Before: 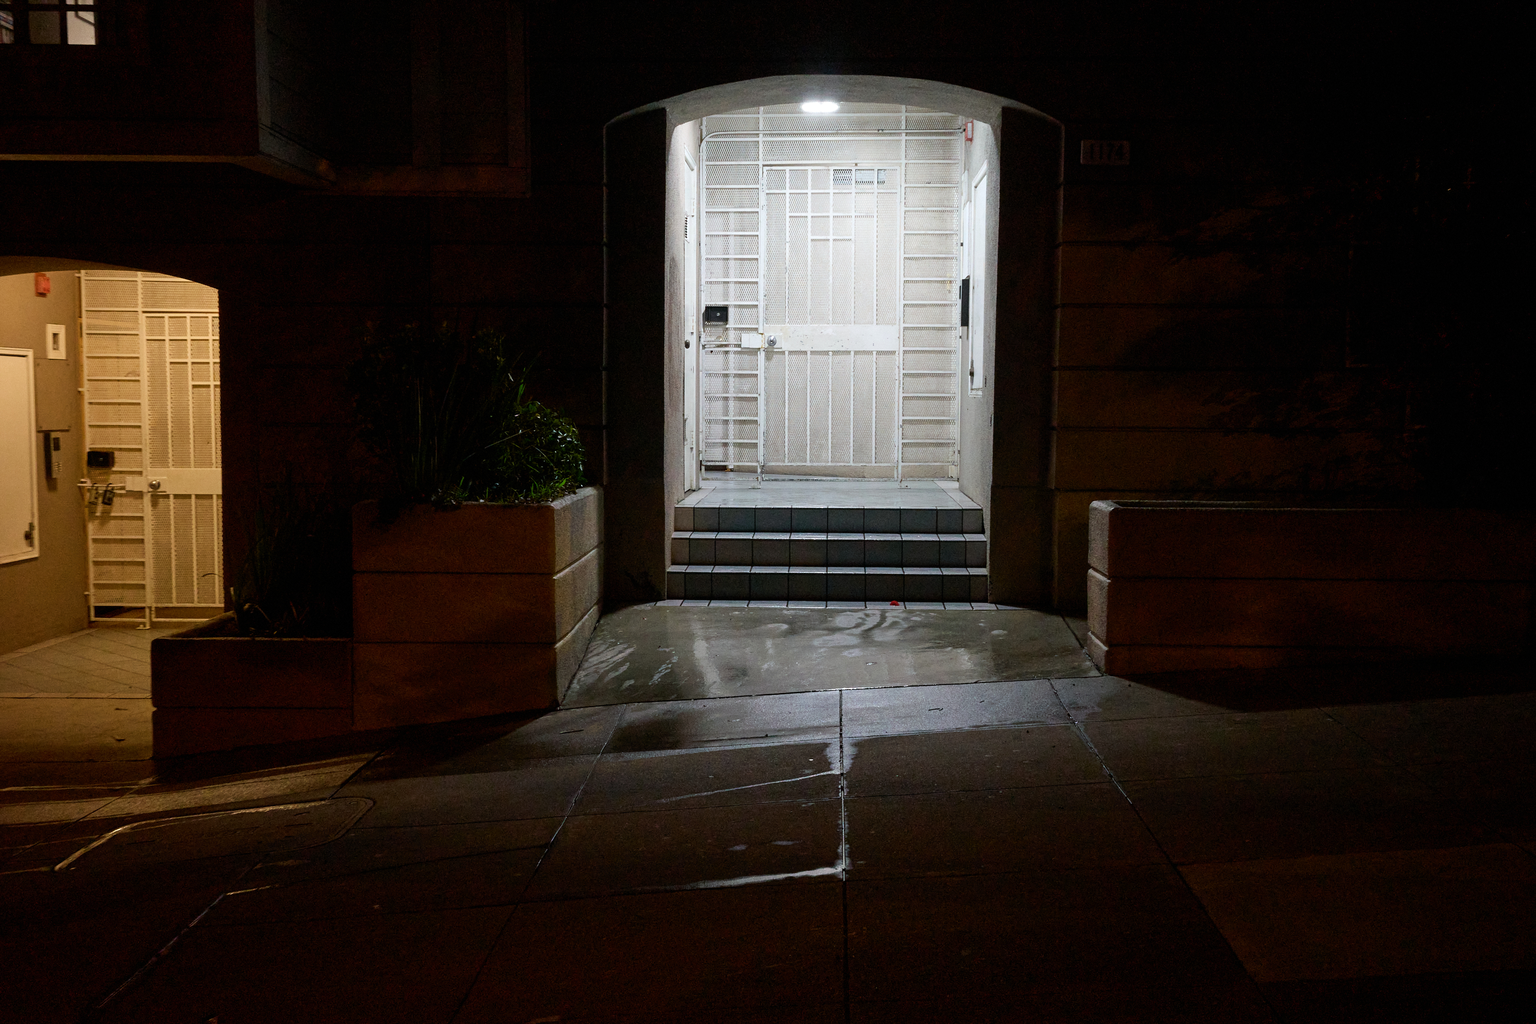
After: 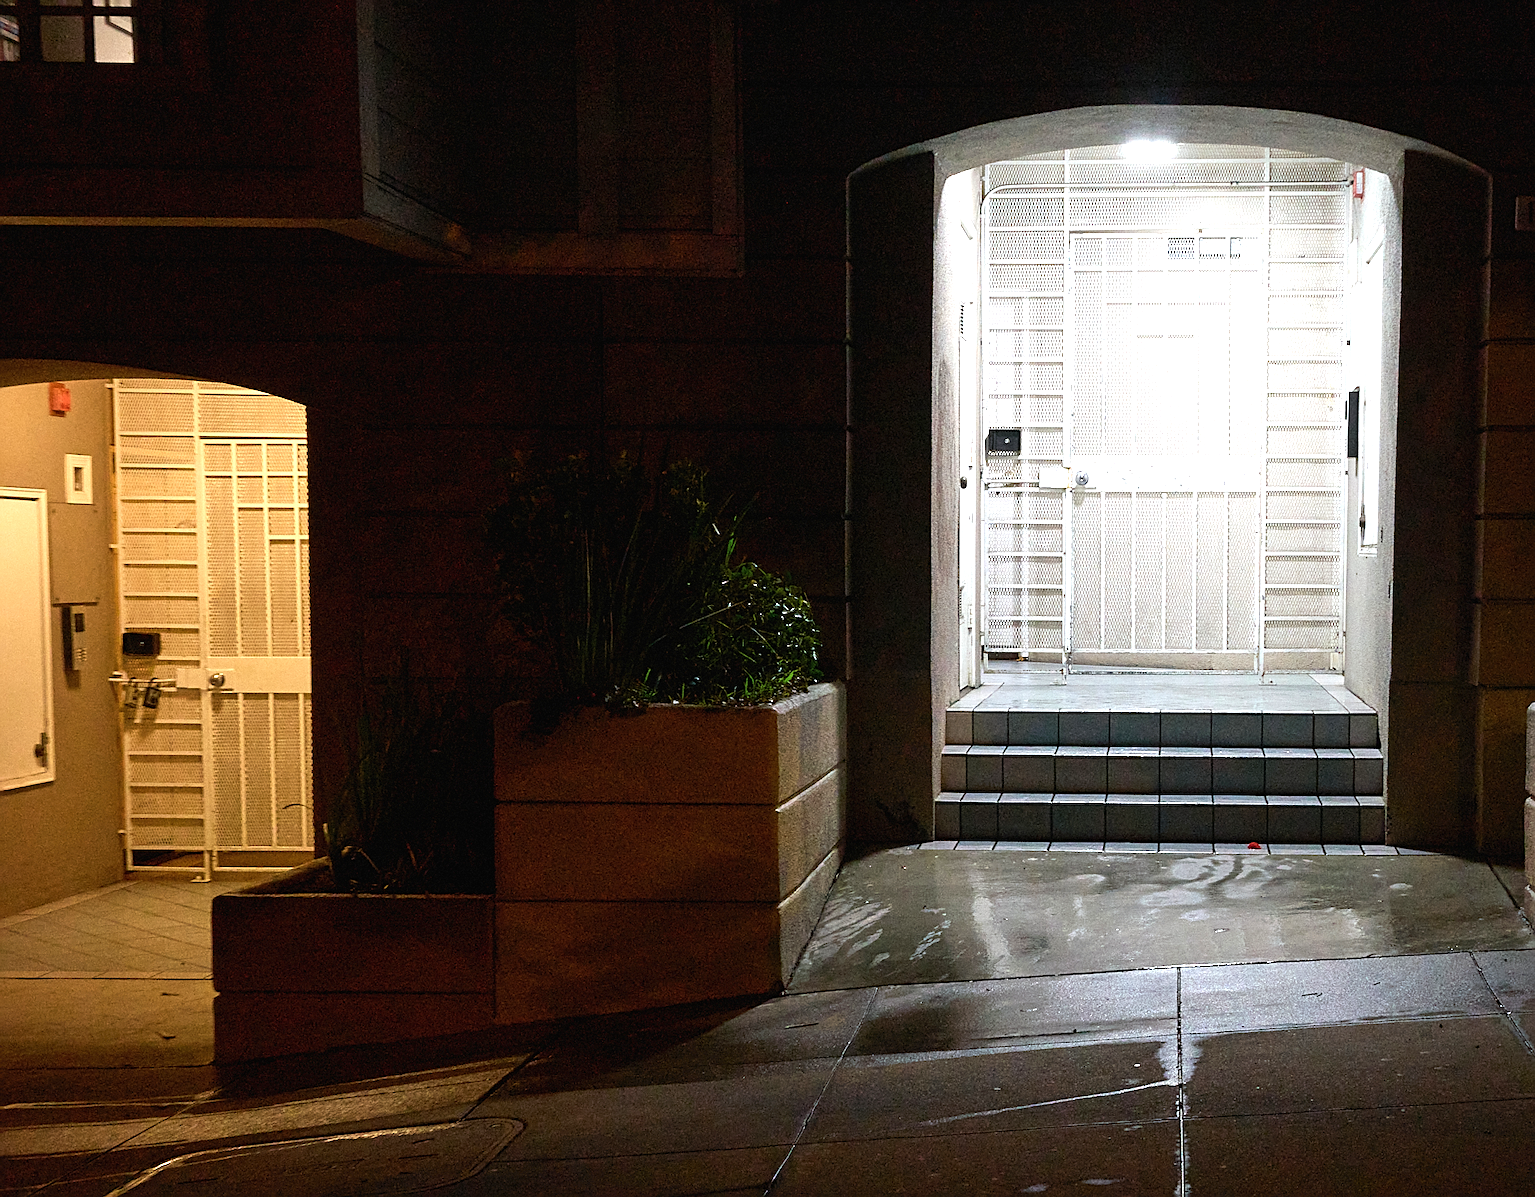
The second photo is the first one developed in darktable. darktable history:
crop: right 28.662%, bottom 16.515%
sharpen: on, module defaults
exposure: black level correction -0.001, exposure 0.91 EV, compensate exposure bias true, compensate highlight preservation false
